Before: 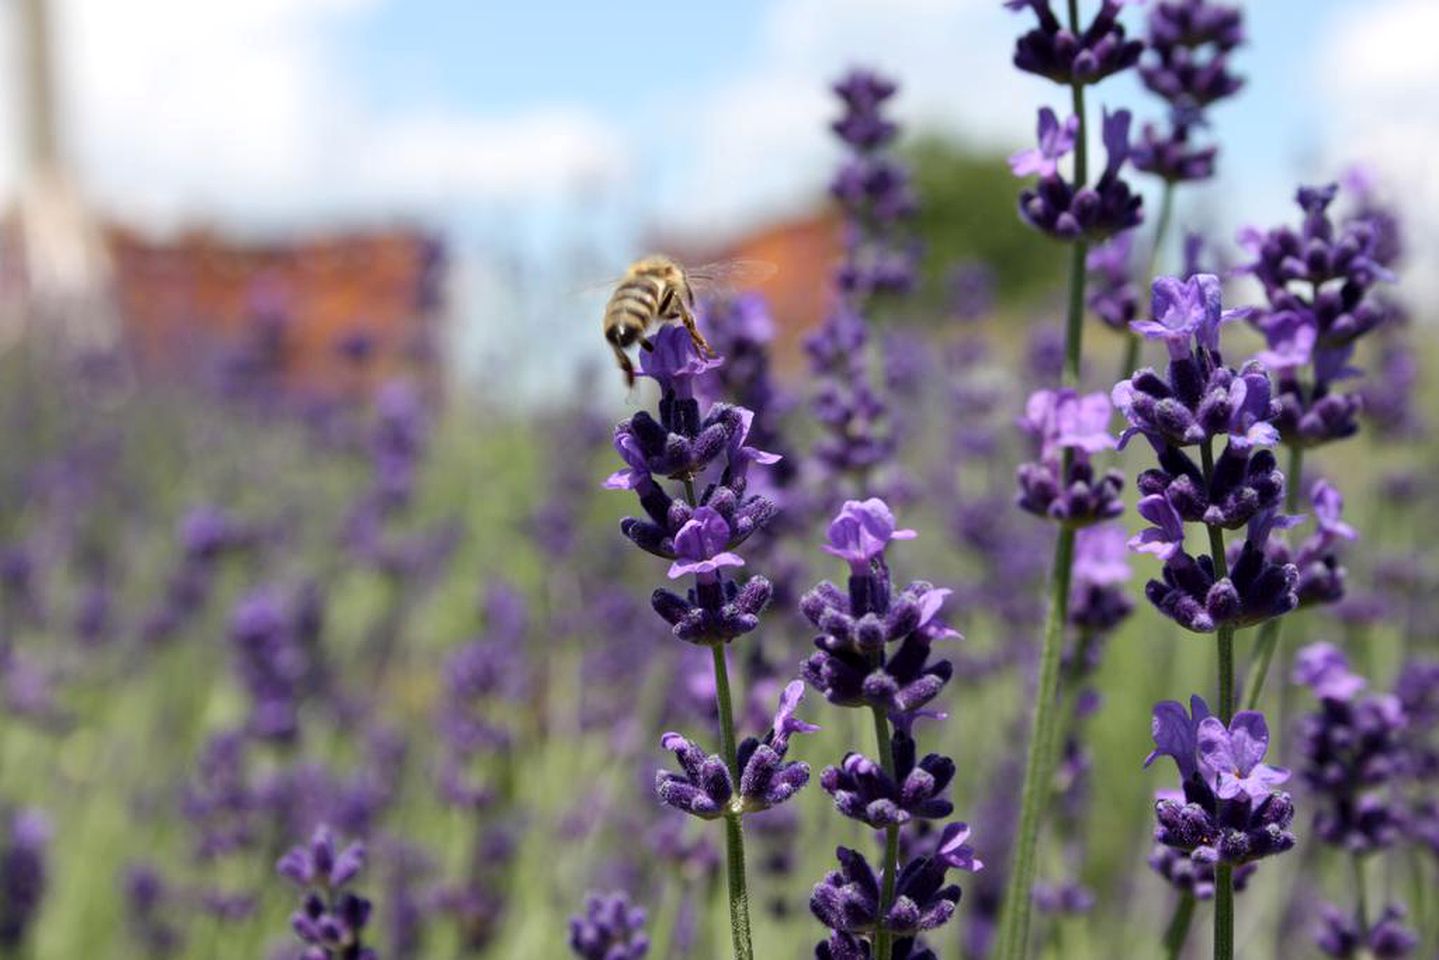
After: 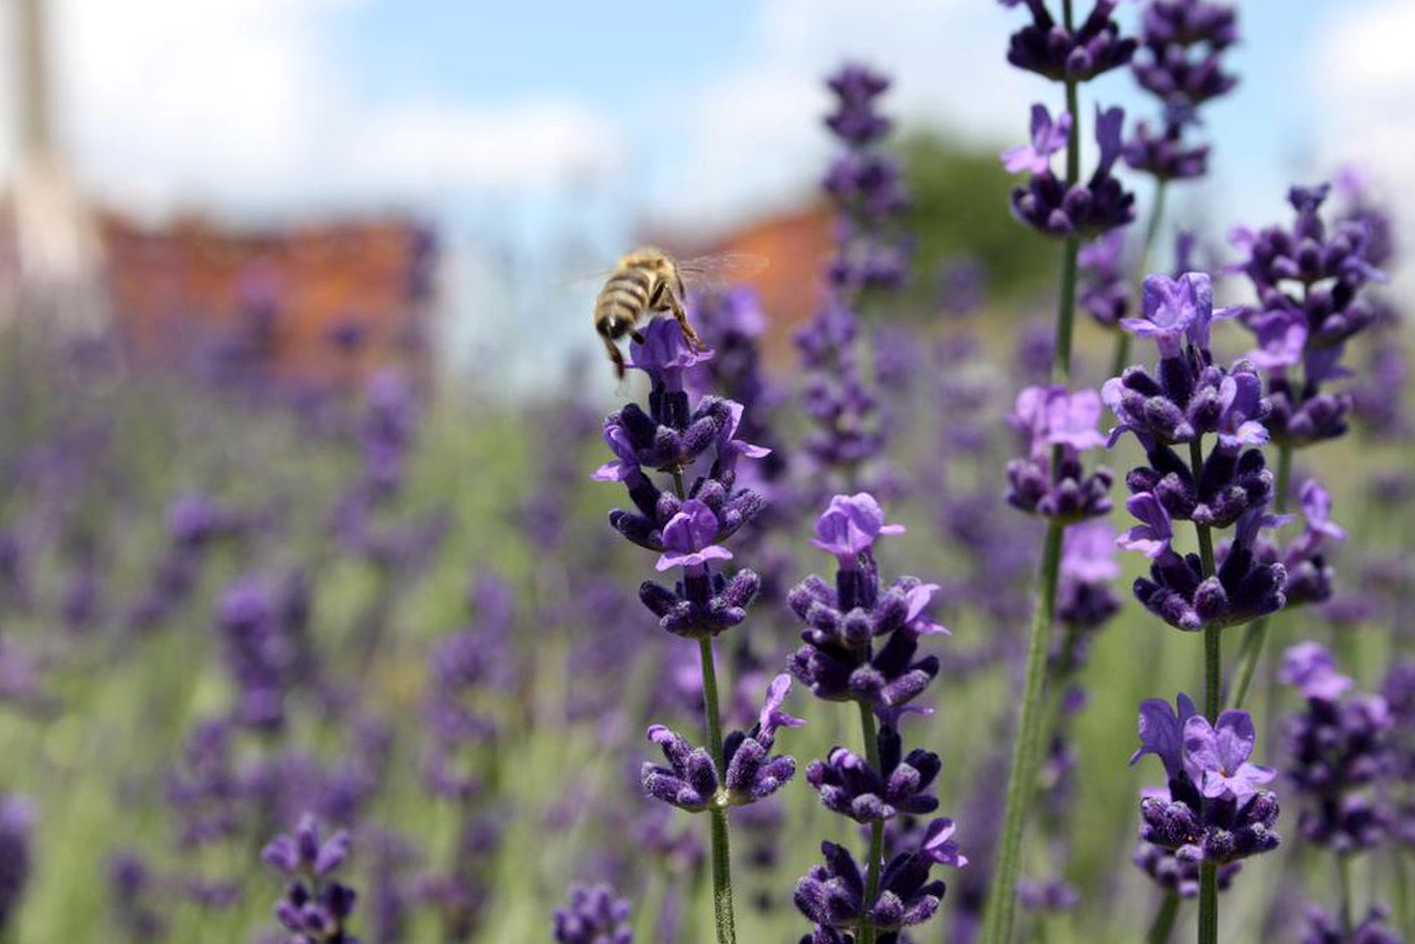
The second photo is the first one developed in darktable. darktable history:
crop and rotate: angle -0.639°
